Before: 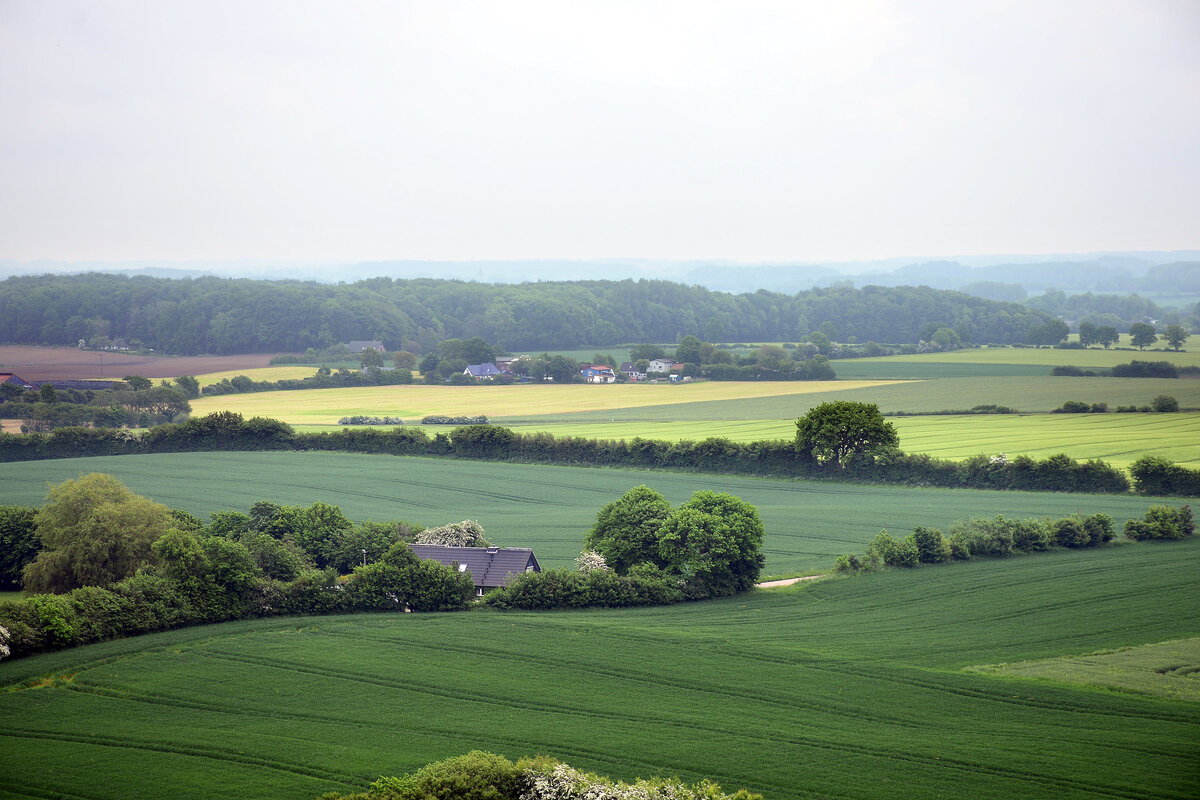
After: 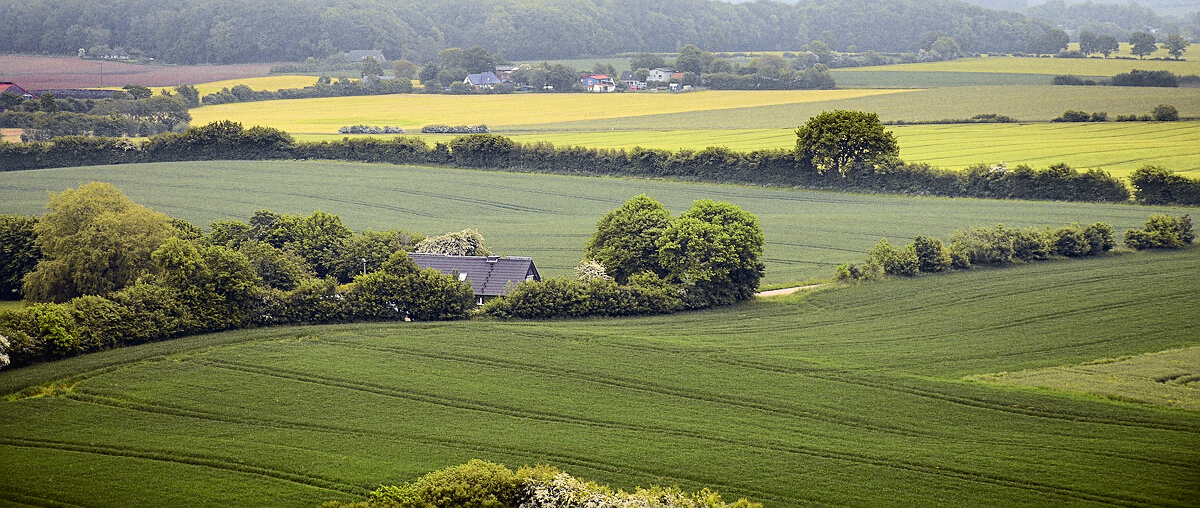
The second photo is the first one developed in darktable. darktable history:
sharpen: on, module defaults
grain: coarseness 0.09 ISO
tone curve: curves: ch0 [(0, 0.017) (0.239, 0.277) (0.508, 0.593) (0.826, 0.855) (1, 0.945)]; ch1 [(0, 0) (0.401, 0.42) (0.442, 0.47) (0.492, 0.498) (0.511, 0.504) (0.555, 0.586) (0.681, 0.739) (1, 1)]; ch2 [(0, 0) (0.411, 0.433) (0.5, 0.504) (0.545, 0.574) (1, 1)], color space Lab, independent channels, preserve colors none
crop and rotate: top 36.435%
